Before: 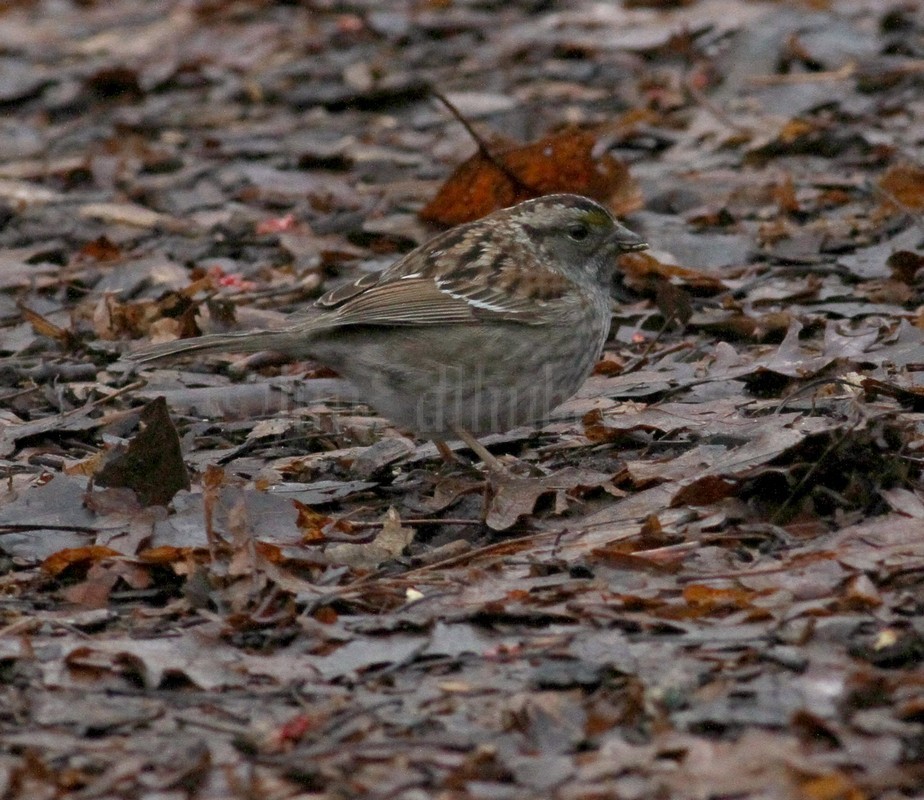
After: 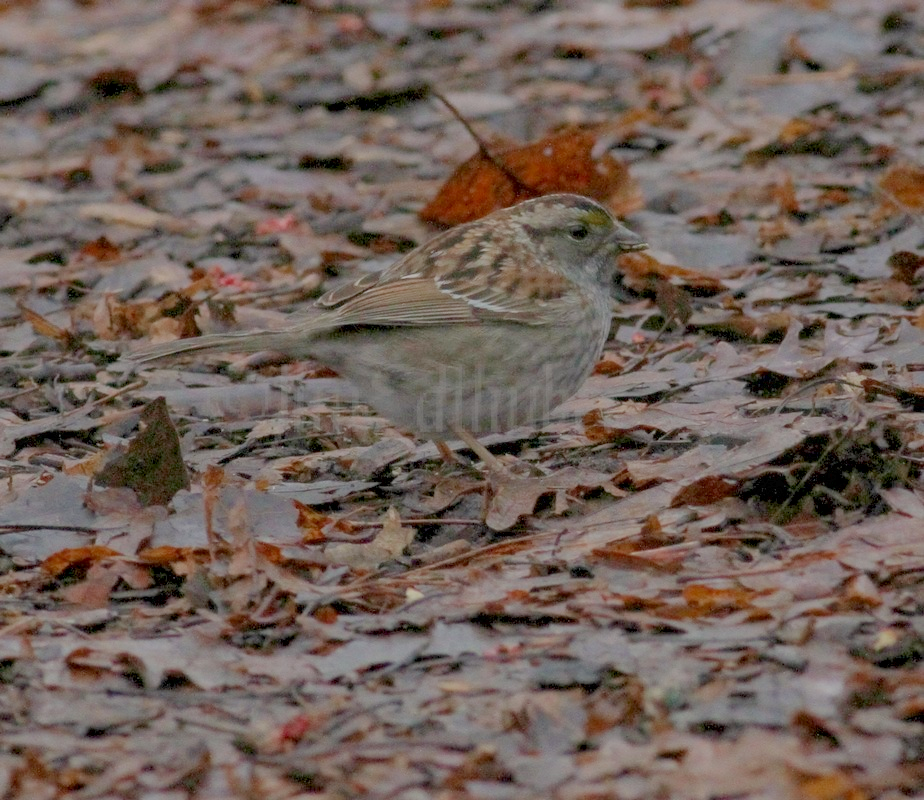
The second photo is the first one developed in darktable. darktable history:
exposure: black level correction 0.001, exposure 0.5 EV, compensate exposure bias true, compensate highlight preservation false
local contrast: on, module defaults
filmic rgb: black relative exposure -16 EV, white relative exposure 8 EV, threshold 3 EV, hardness 4.17, latitude 50%, contrast 0.5, color science v5 (2021), contrast in shadows safe, contrast in highlights safe, enable highlight reconstruction true
